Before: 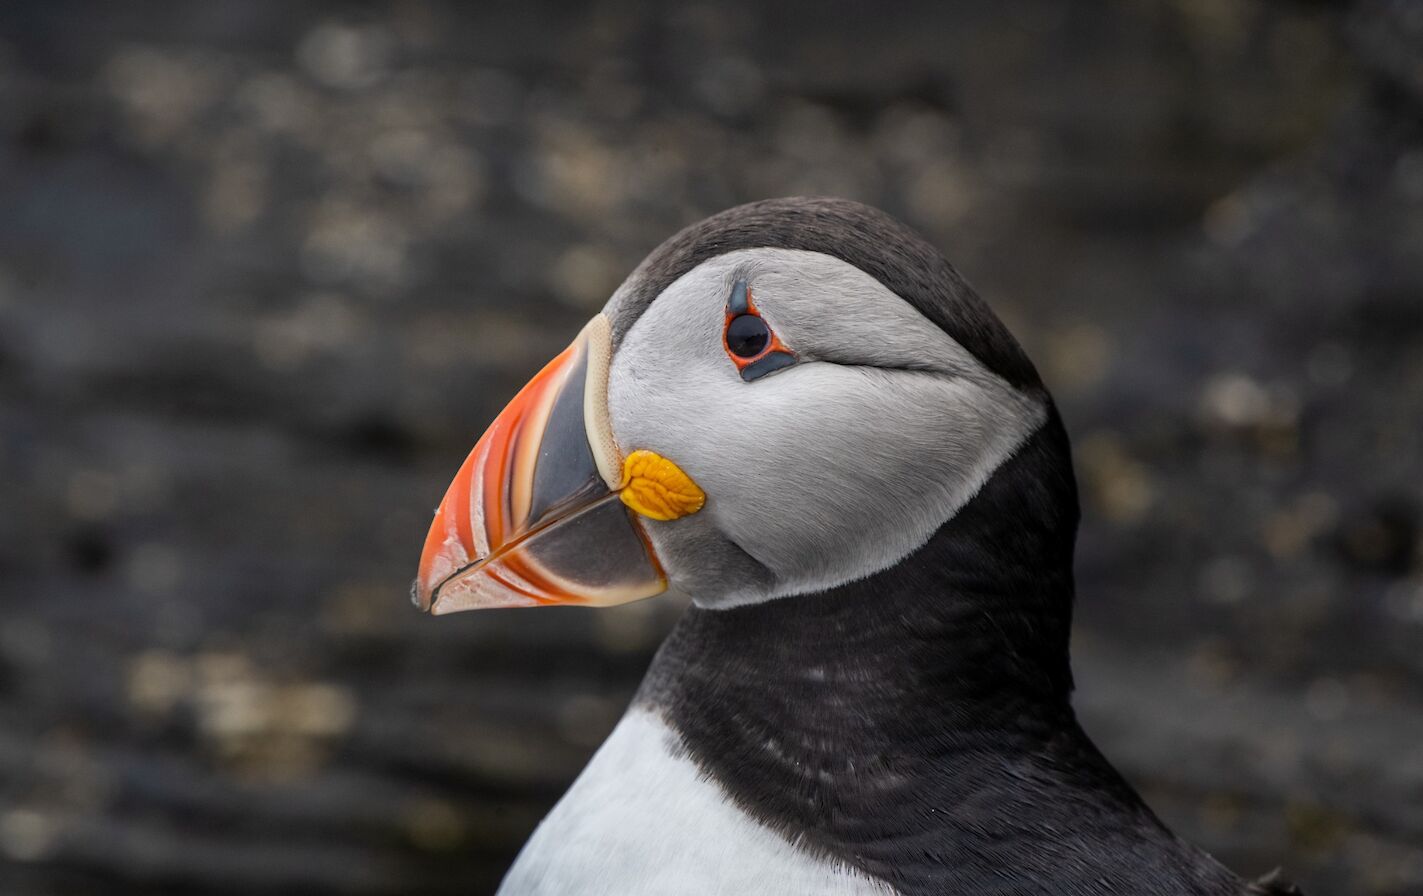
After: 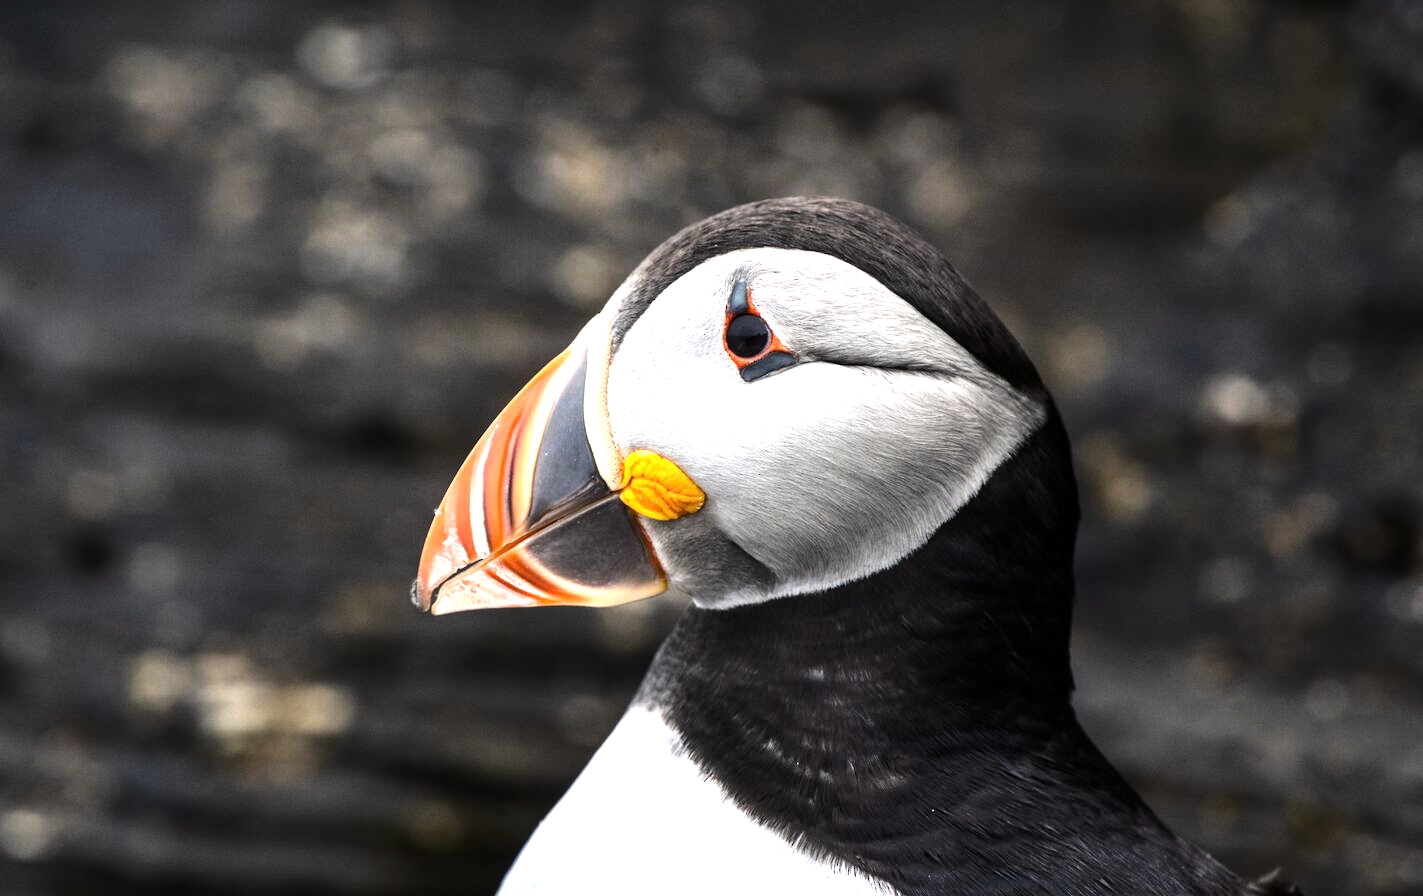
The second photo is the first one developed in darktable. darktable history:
tone equalizer: -8 EV -1.08 EV, -7 EV -1.01 EV, -6 EV -0.867 EV, -5 EV -0.578 EV, -3 EV 0.578 EV, -2 EV 0.867 EV, -1 EV 1.01 EV, +0 EV 1.08 EV, edges refinement/feathering 500, mask exposure compensation -1.57 EV, preserve details no
exposure: black level correction 0, exposure 0.5 EV, compensate highlight preservation false
